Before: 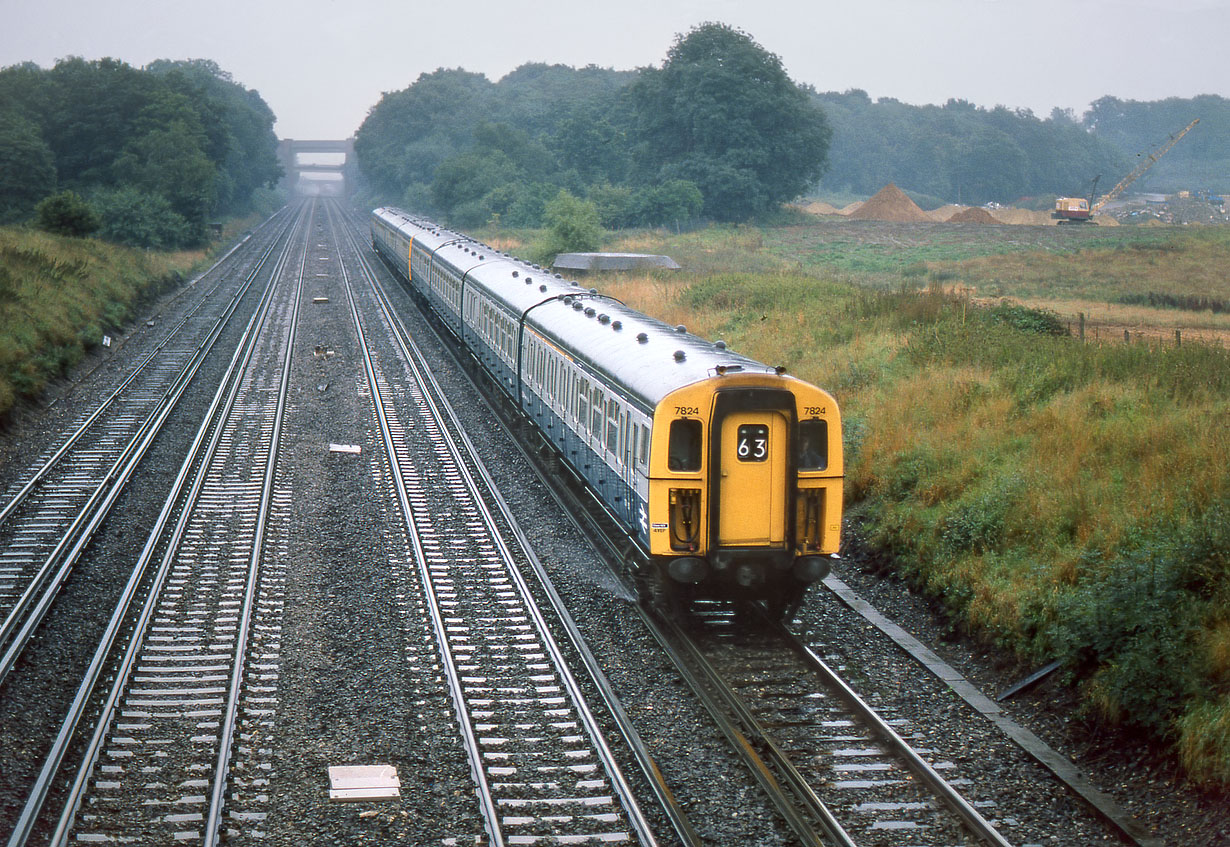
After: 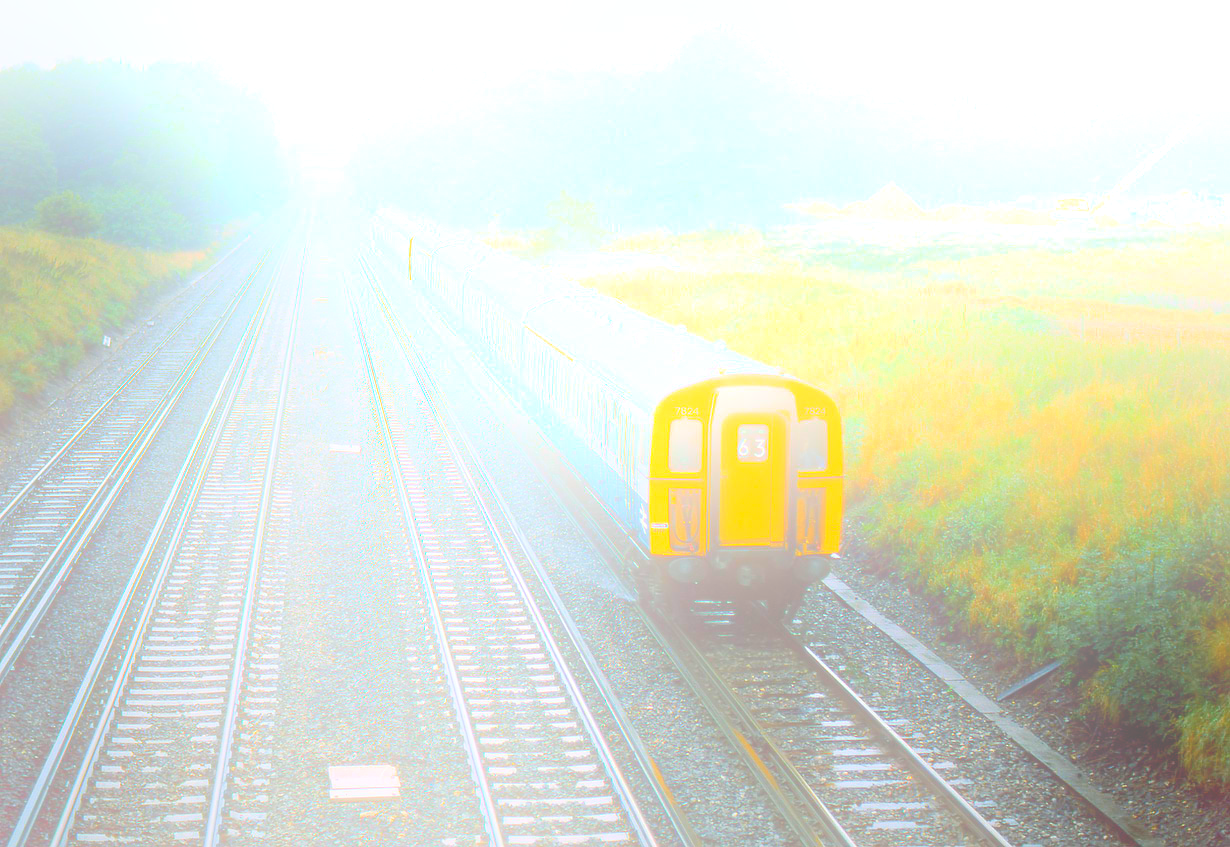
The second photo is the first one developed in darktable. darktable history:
bloom: size 25%, threshold 5%, strength 90%
color balance rgb: perceptual saturation grading › global saturation 30%, global vibrance 20%
